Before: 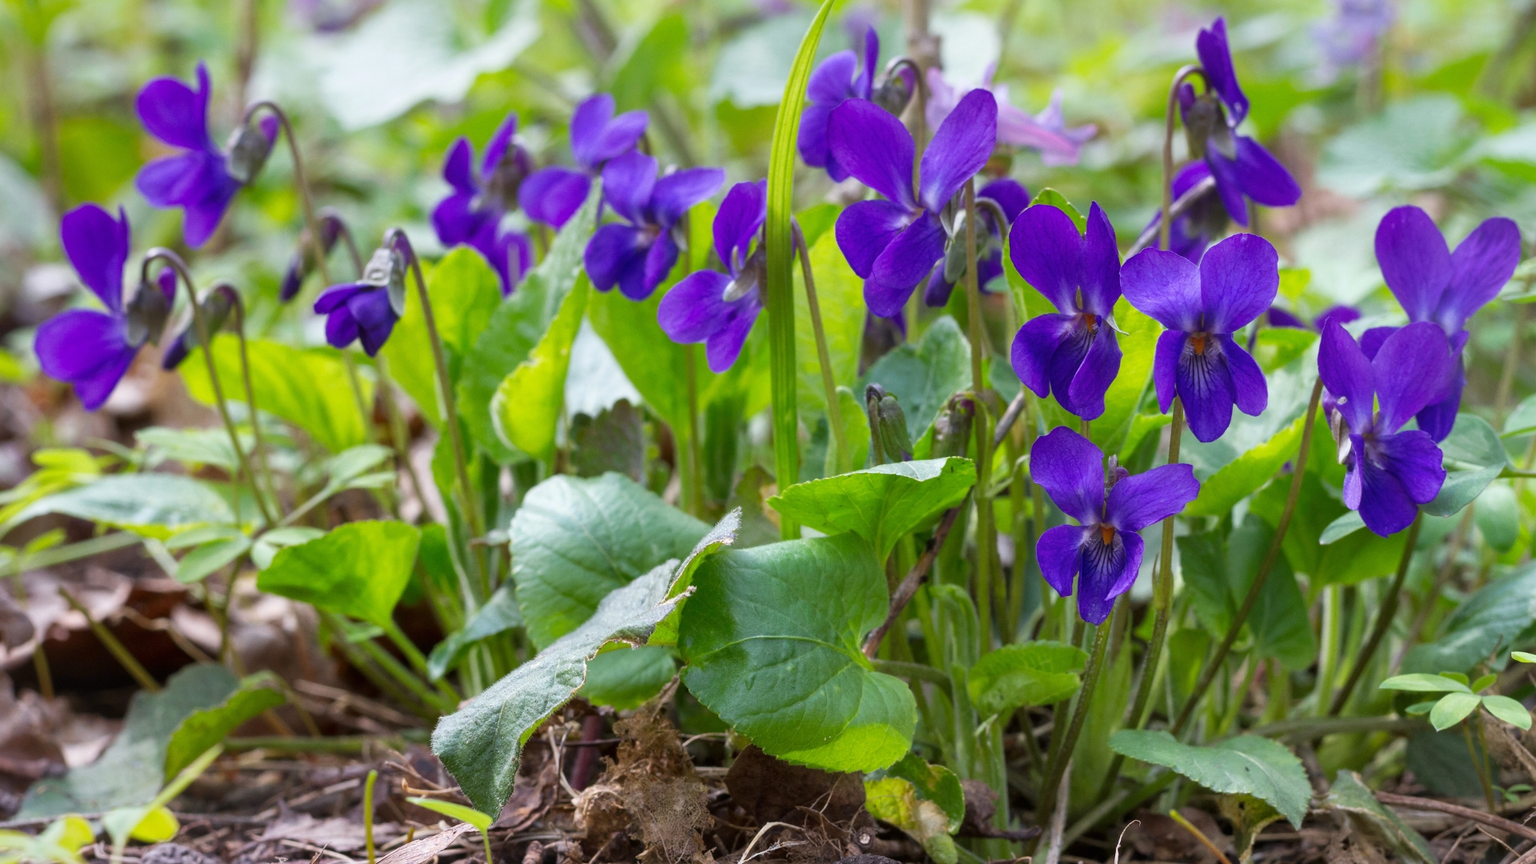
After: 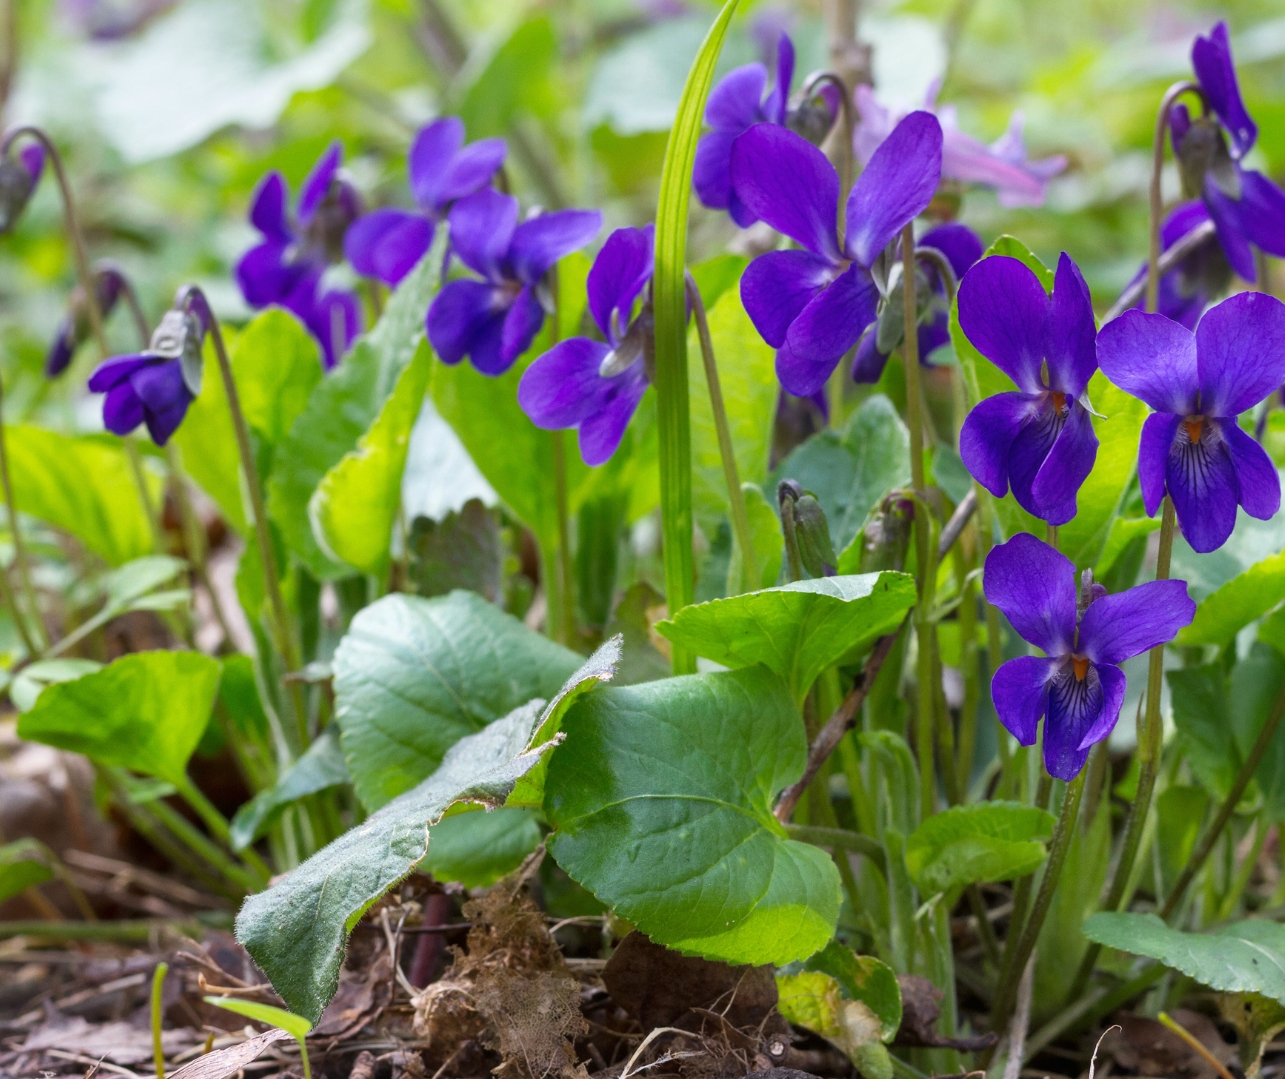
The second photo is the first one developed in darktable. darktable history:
crop and rotate: left 15.882%, right 17.158%
tone equalizer: on, module defaults
